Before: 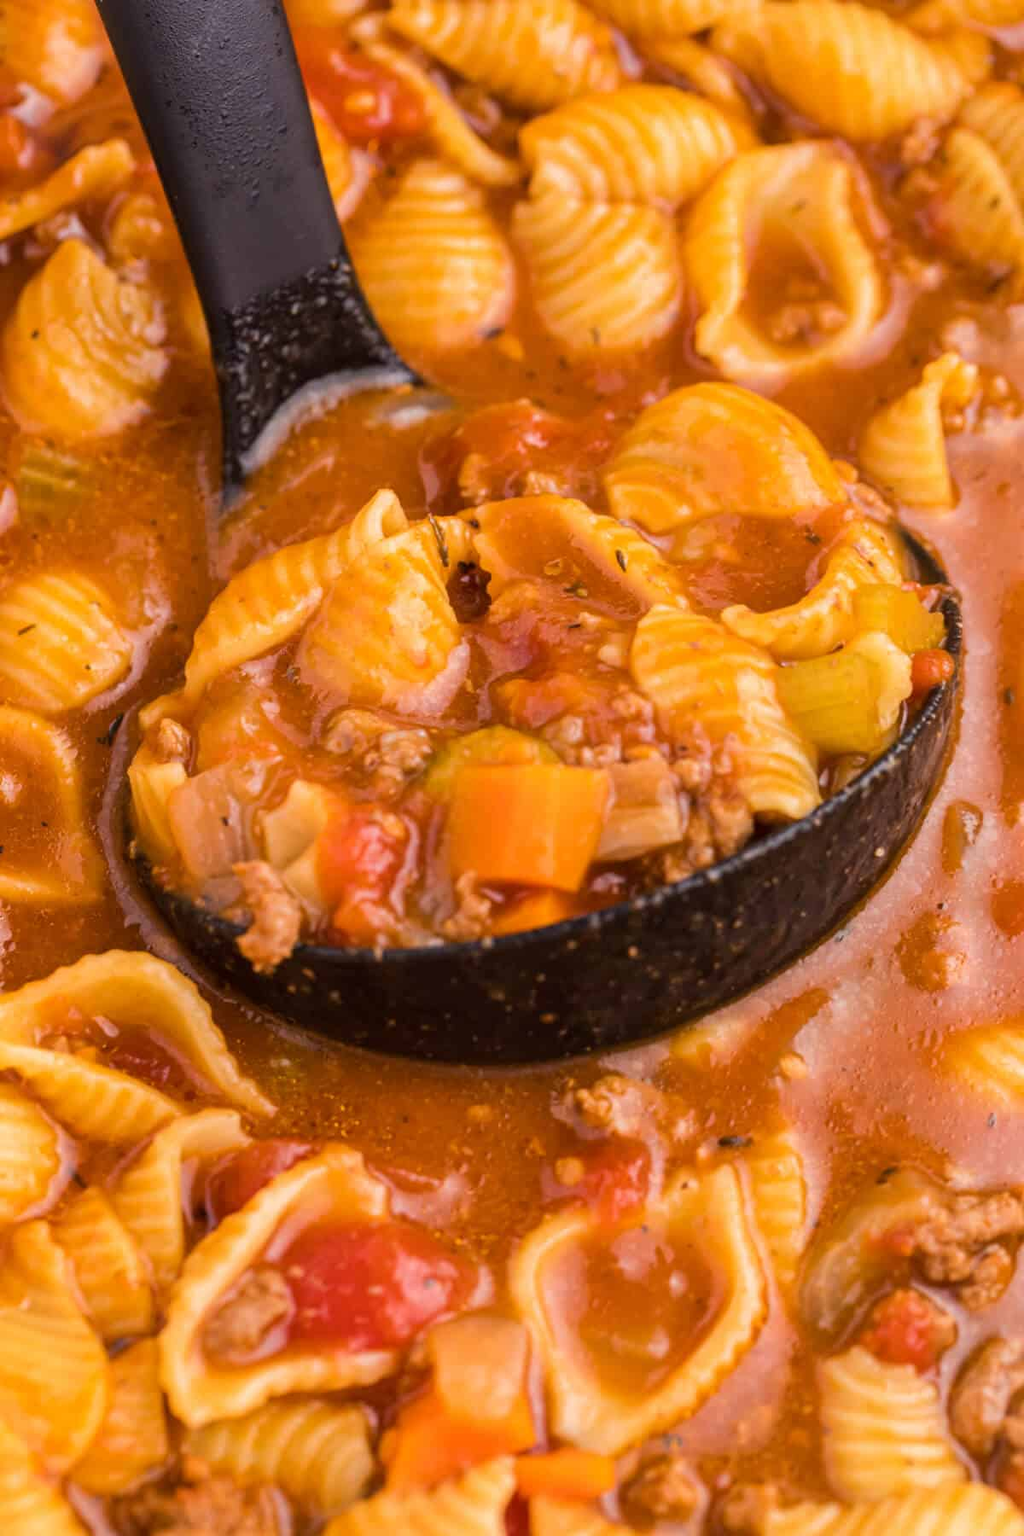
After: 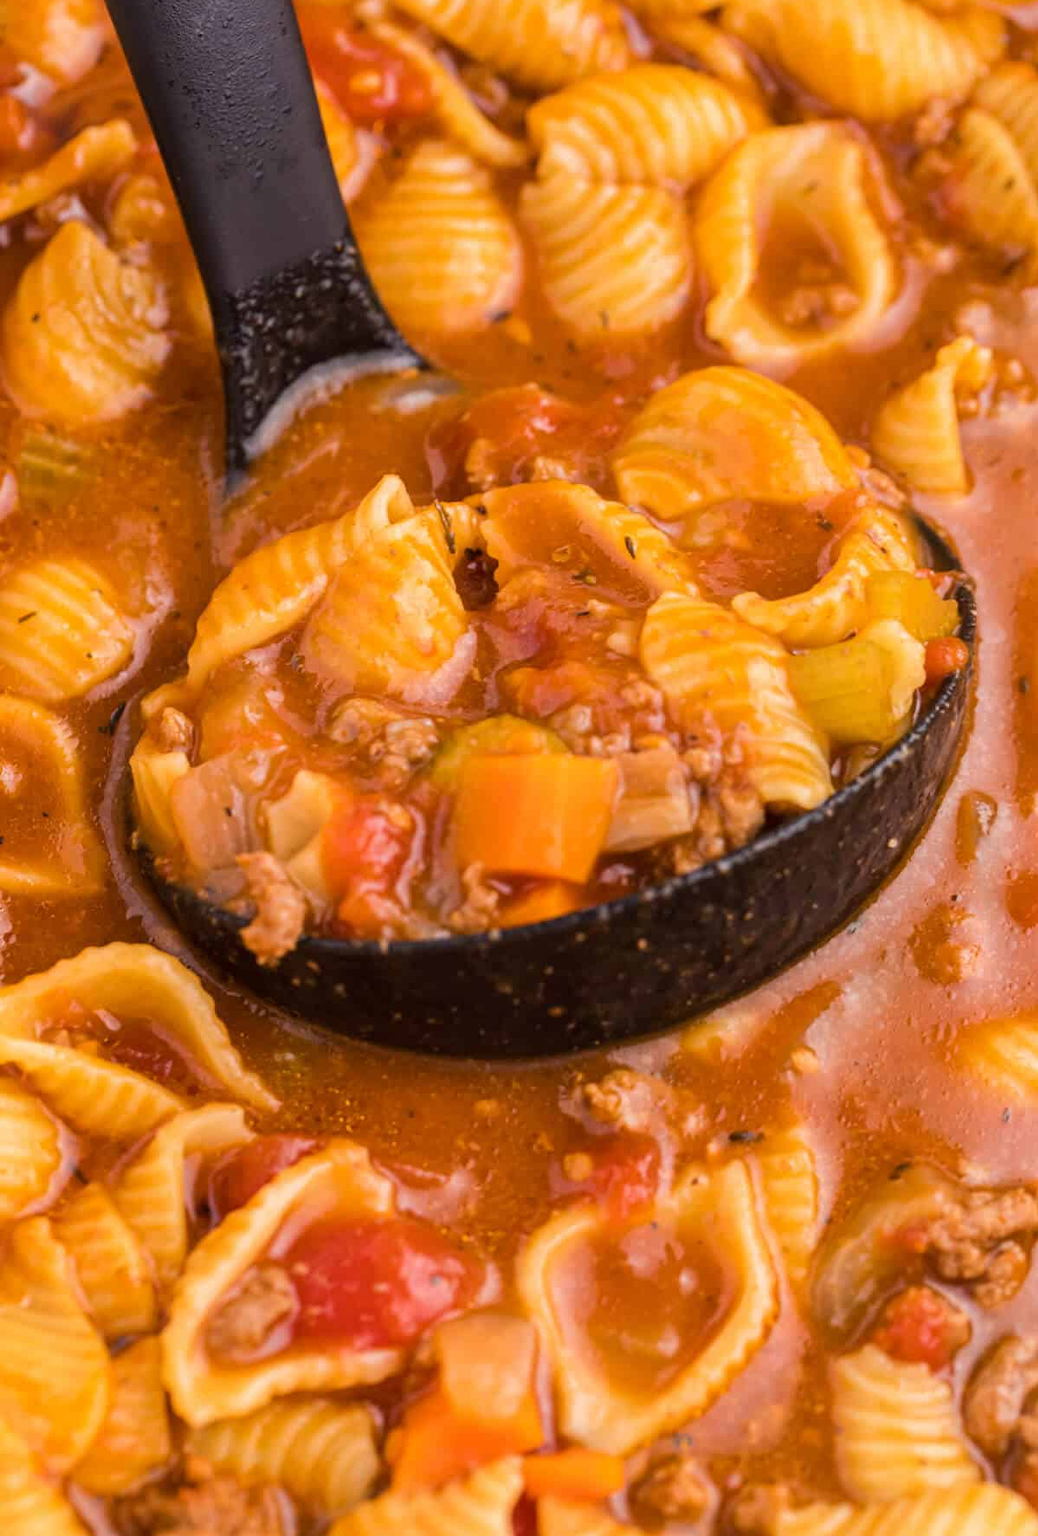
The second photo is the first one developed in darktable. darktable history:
crop: top 1.438%, right 0.013%
